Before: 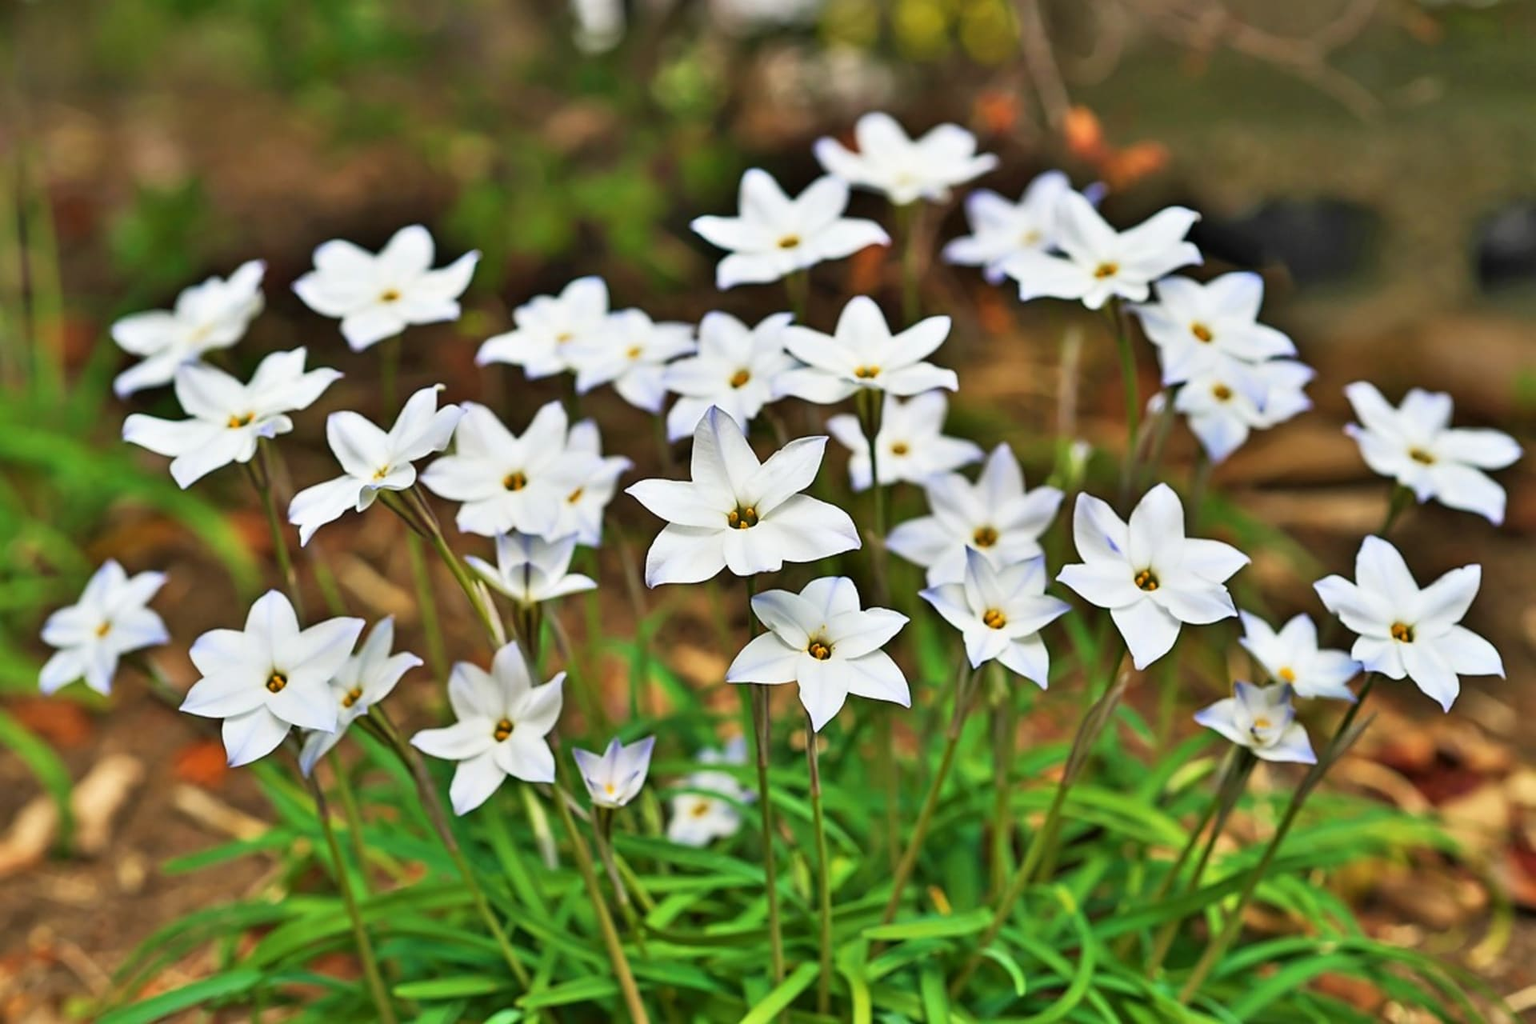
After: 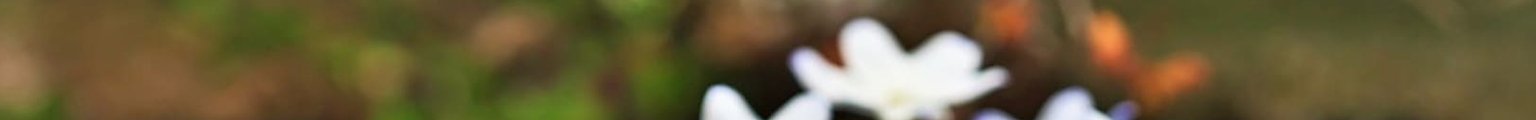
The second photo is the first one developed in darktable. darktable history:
crop and rotate: left 9.644%, top 9.491%, right 6.021%, bottom 80.509%
color balance rgb: perceptual saturation grading › global saturation -1%
